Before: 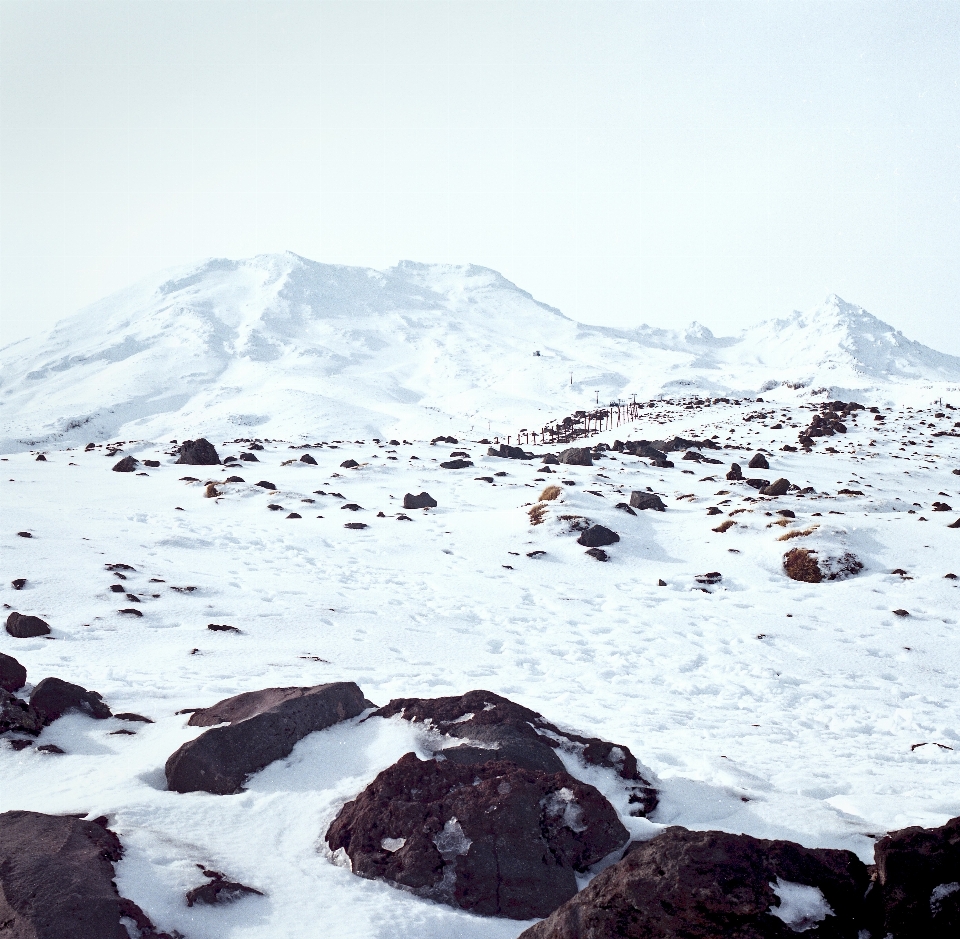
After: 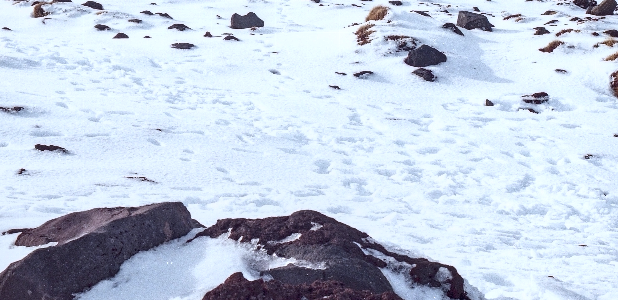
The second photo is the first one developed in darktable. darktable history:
crop: left 18.091%, top 51.13%, right 17.525%, bottom 16.85%
local contrast: on, module defaults
color calibration: illuminant as shot in camera, x 0.358, y 0.373, temperature 4628.91 K
